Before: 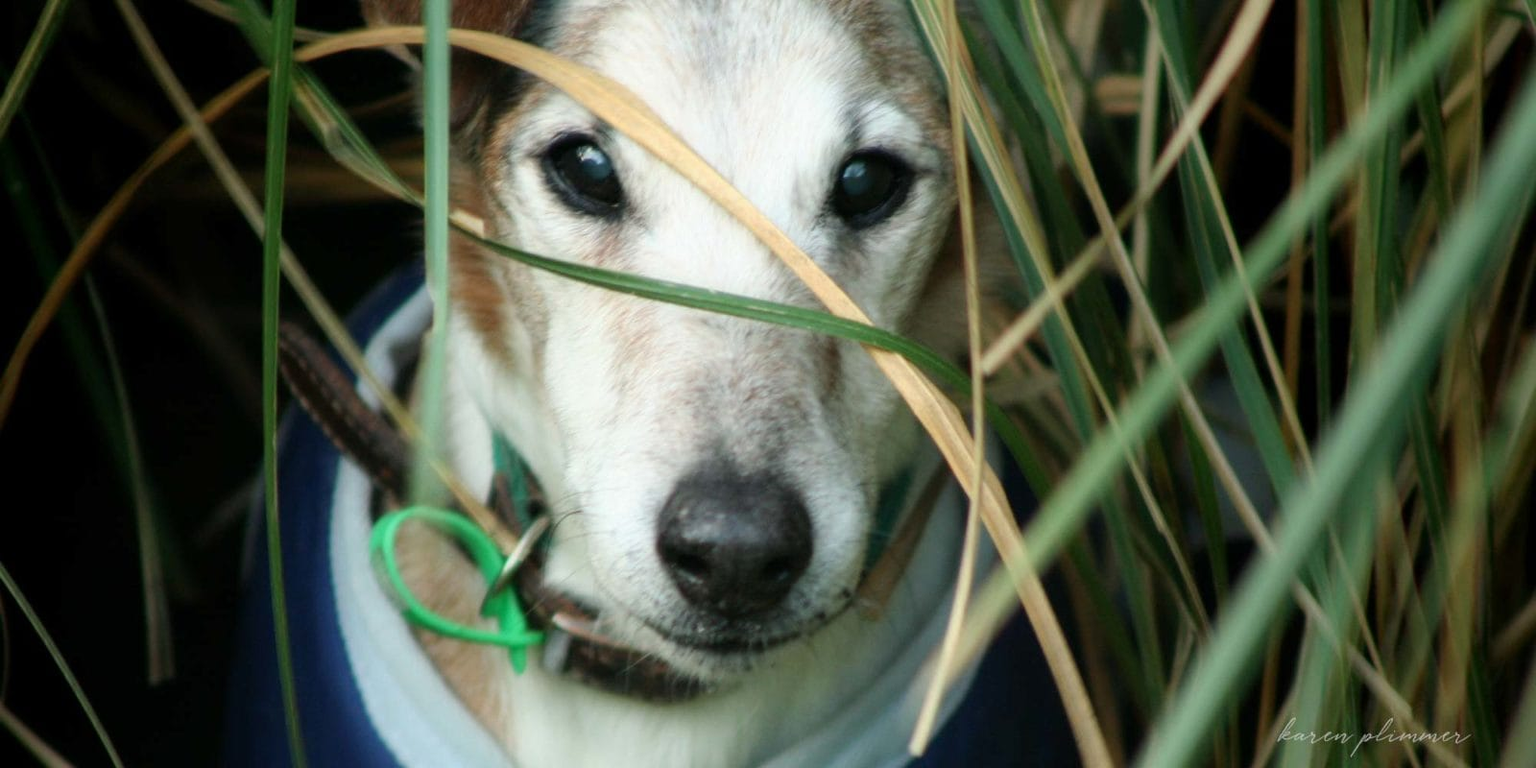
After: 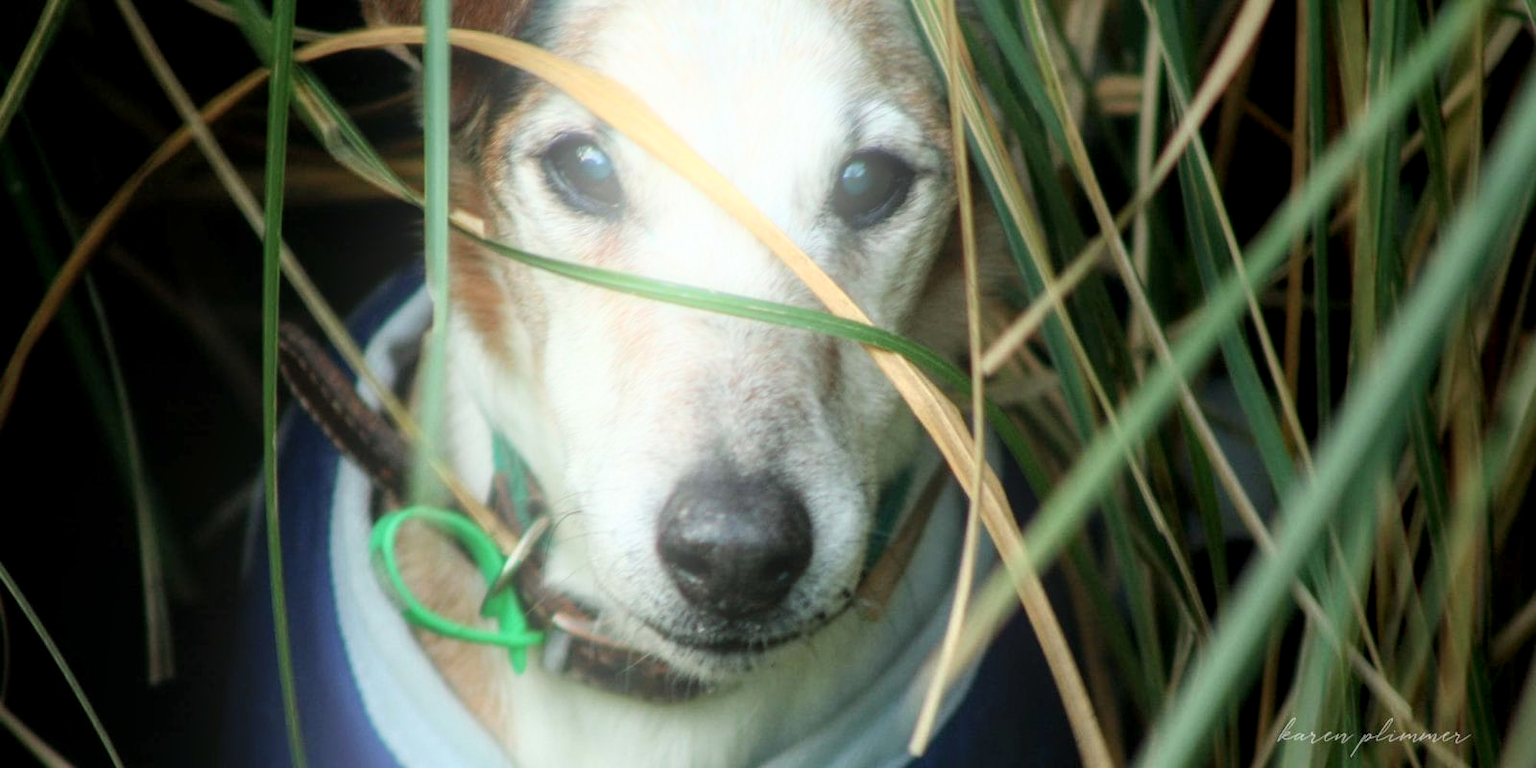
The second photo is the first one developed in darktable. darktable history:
bloom: on, module defaults
local contrast: on, module defaults
